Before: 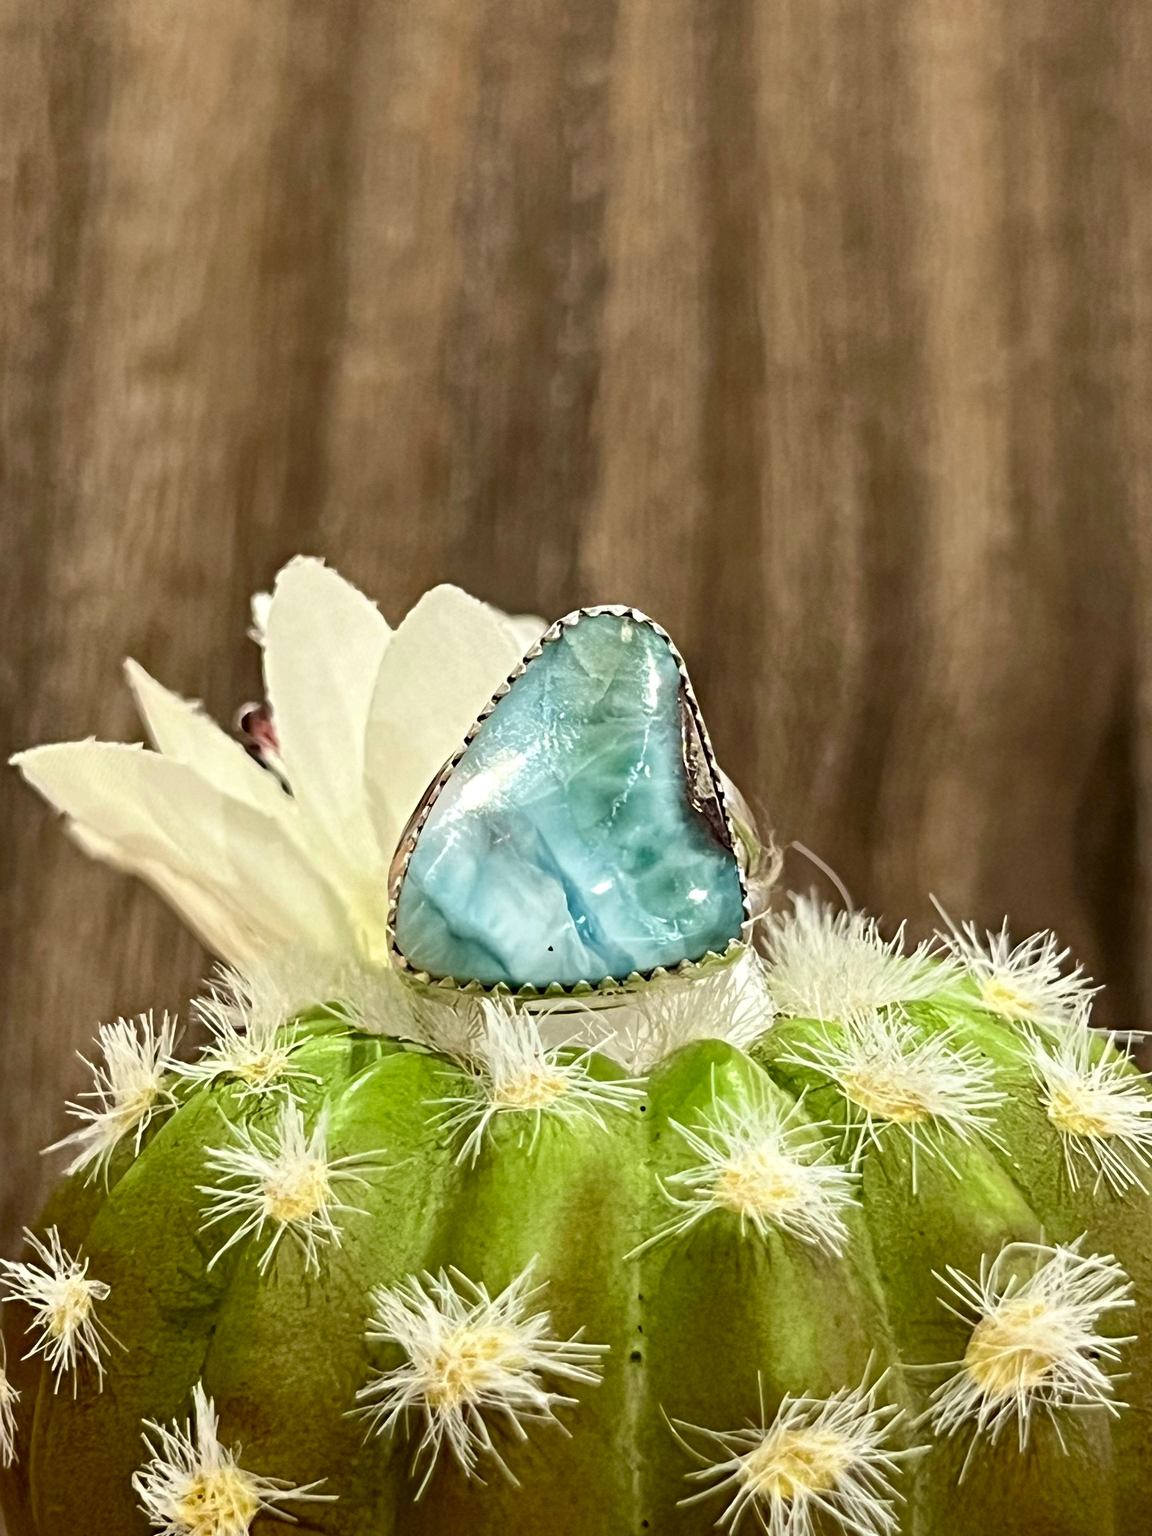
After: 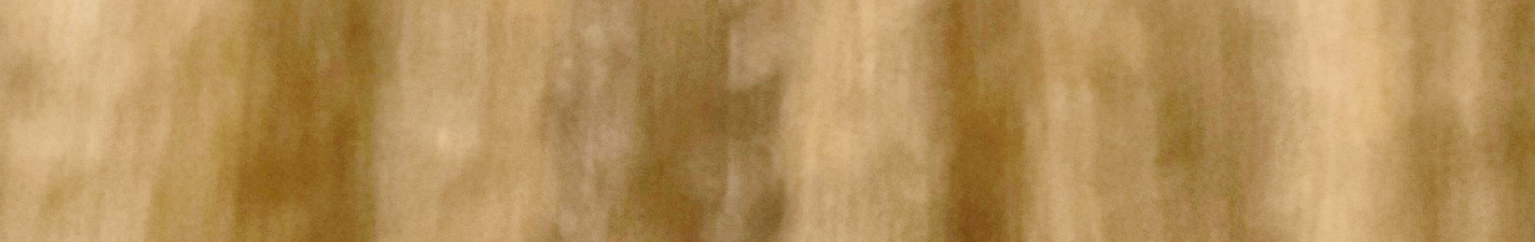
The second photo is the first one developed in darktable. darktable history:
base curve: curves: ch0 [(0, 0) (0.028, 0.03) (0.121, 0.232) (0.46, 0.748) (0.859, 0.968) (1, 1)], preserve colors none
crop and rotate: left 9.644%, top 9.491%, right 6.021%, bottom 80.509%
